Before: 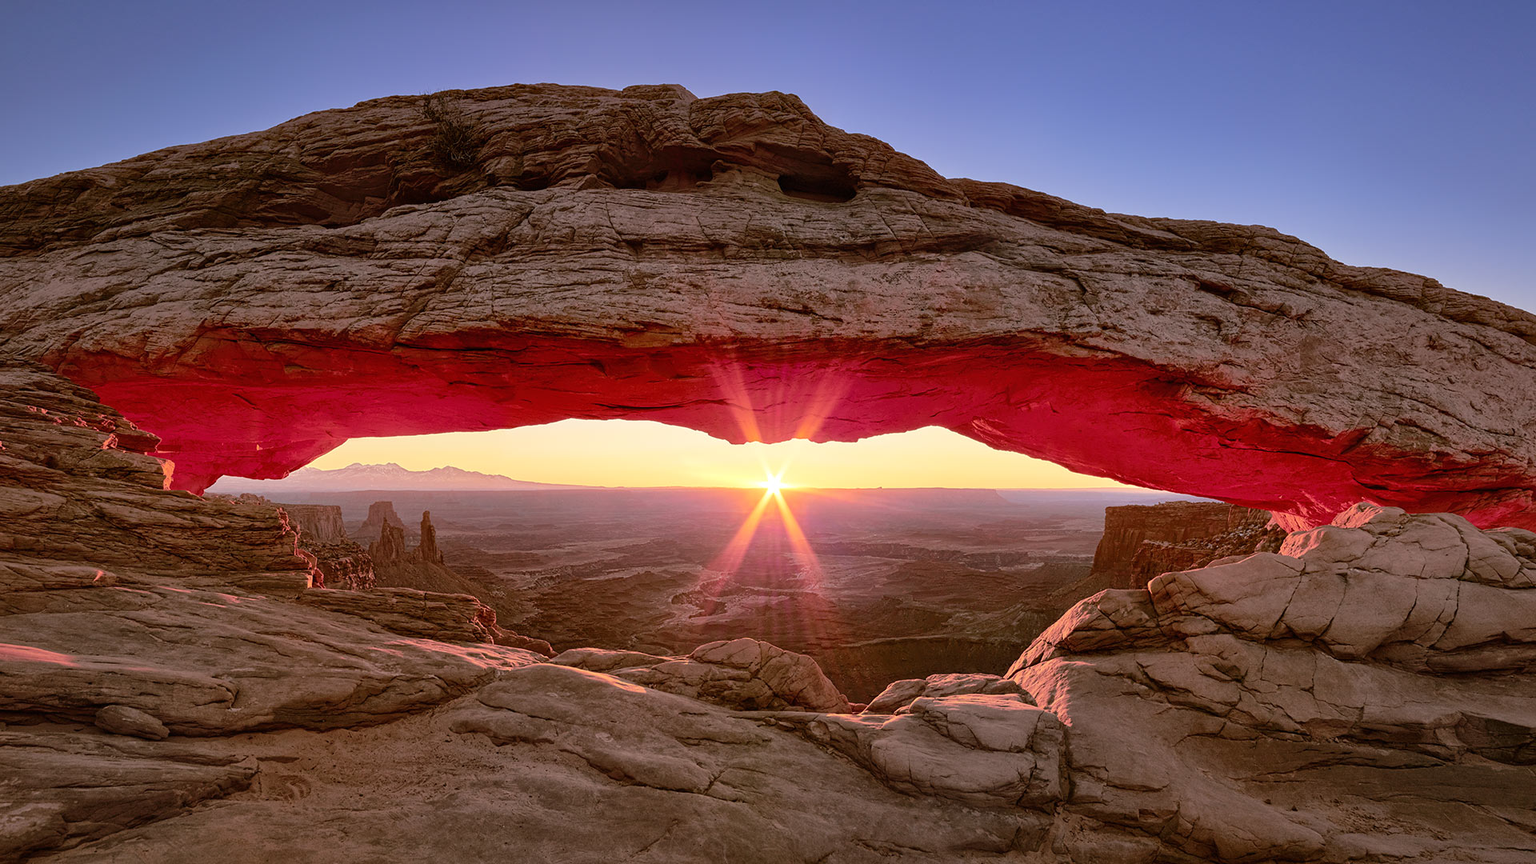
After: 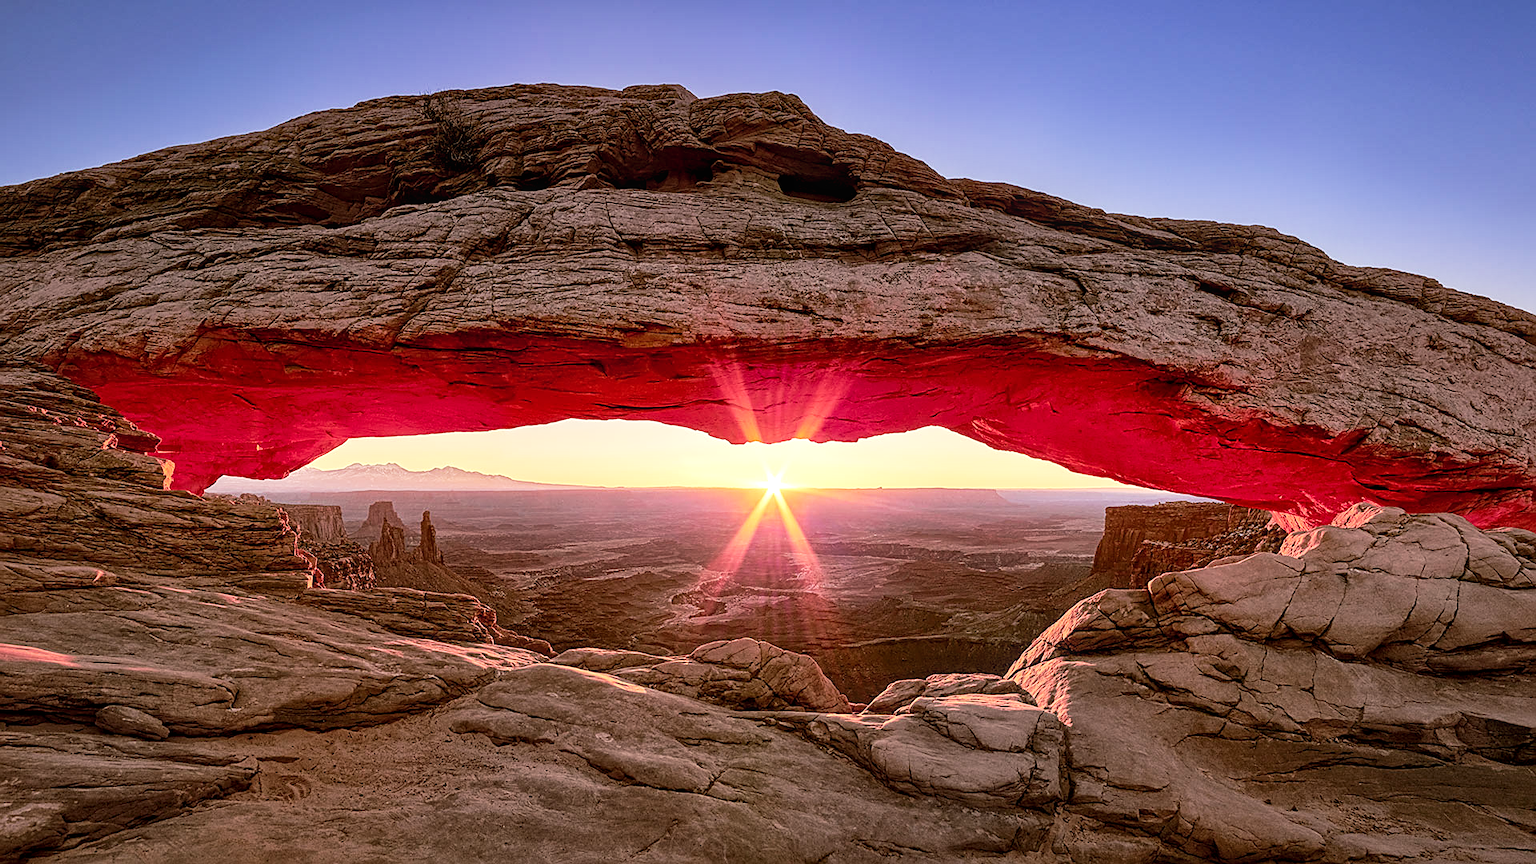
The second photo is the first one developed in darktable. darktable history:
exposure: black level correction 0.005, exposure 0.28 EV, compensate highlight preservation false
sharpen: on, module defaults
tone curve: curves: ch0 [(0, 0.045) (0.155, 0.169) (0.46, 0.466) (0.751, 0.788) (1, 0.961)]; ch1 [(0, 0) (0.43, 0.408) (0.472, 0.469) (0.505, 0.503) (0.553, 0.555) (0.592, 0.581) (1, 1)]; ch2 [(0, 0) (0.505, 0.495) (0.579, 0.569) (1, 1)], preserve colors none
local contrast: detail 130%
